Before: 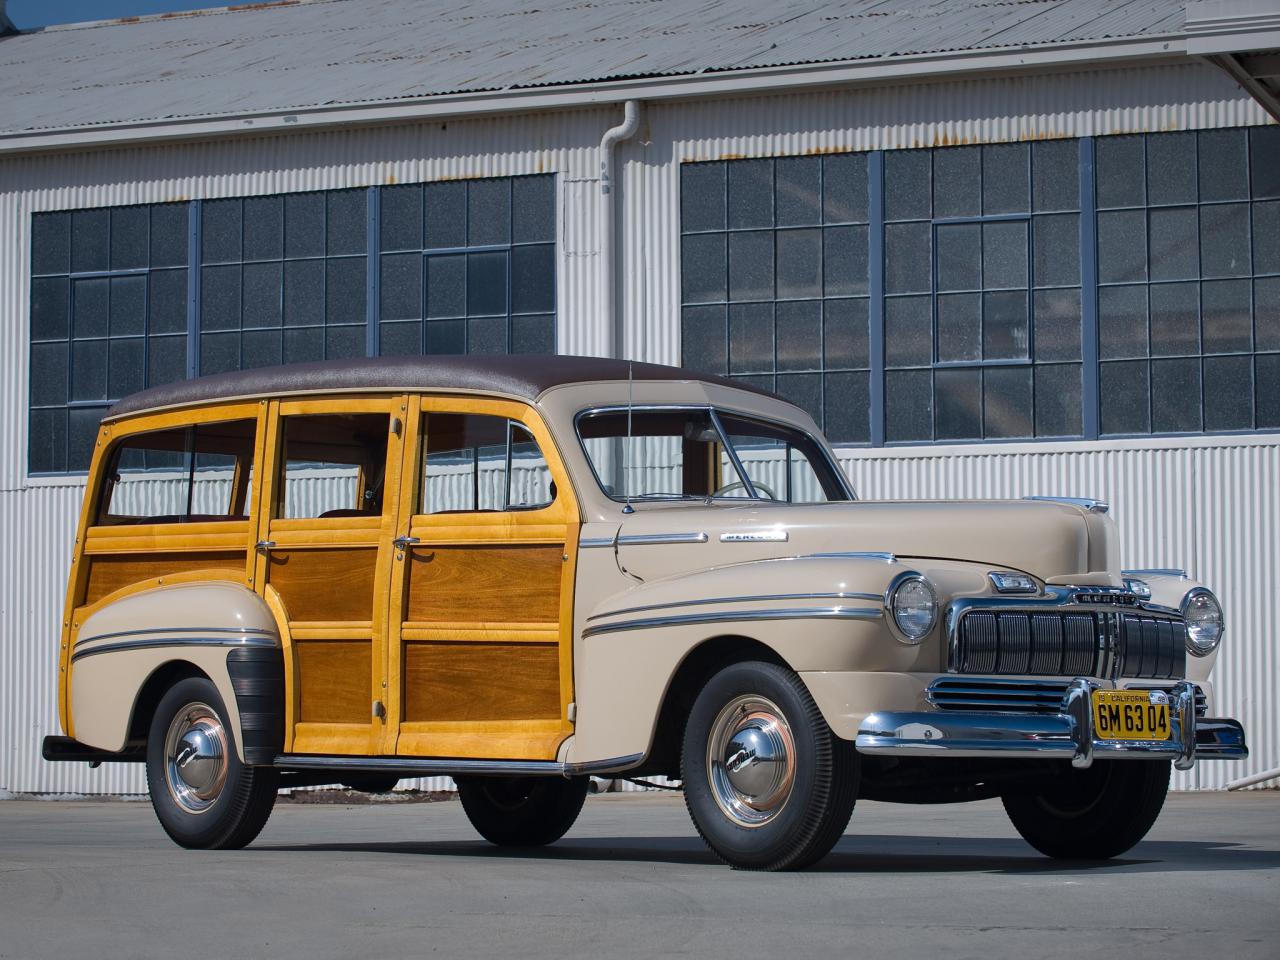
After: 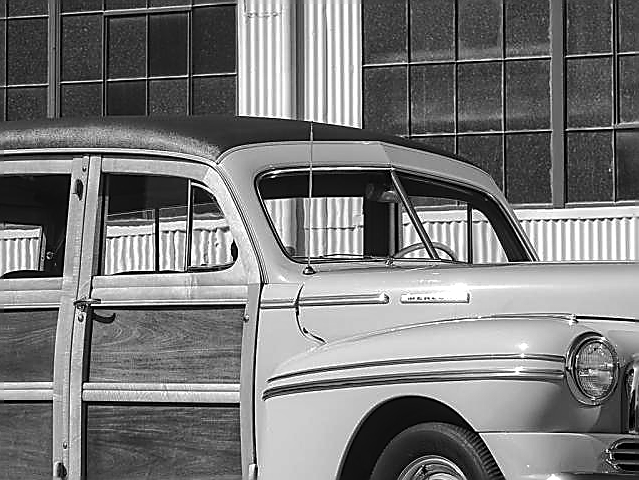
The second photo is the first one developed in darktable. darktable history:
crop: left 25%, top 25%, right 25%, bottom 25%
tone equalizer: -8 EV -0.75 EV, -7 EV -0.7 EV, -6 EV -0.6 EV, -5 EV -0.4 EV, -3 EV 0.4 EV, -2 EV 0.6 EV, -1 EV 0.7 EV, +0 EV 0.75 EV, edges refinement/feathering 500, mask exposure compensation -1.57 EV, preserve details no
sharpen: radius 1.4, amount 1.25, threshold 0.7
local contrast: on, module defaults
monochrome: on, module defaults
shadows and highlights: shadows -20, white point adjustment -2, highlights -35
